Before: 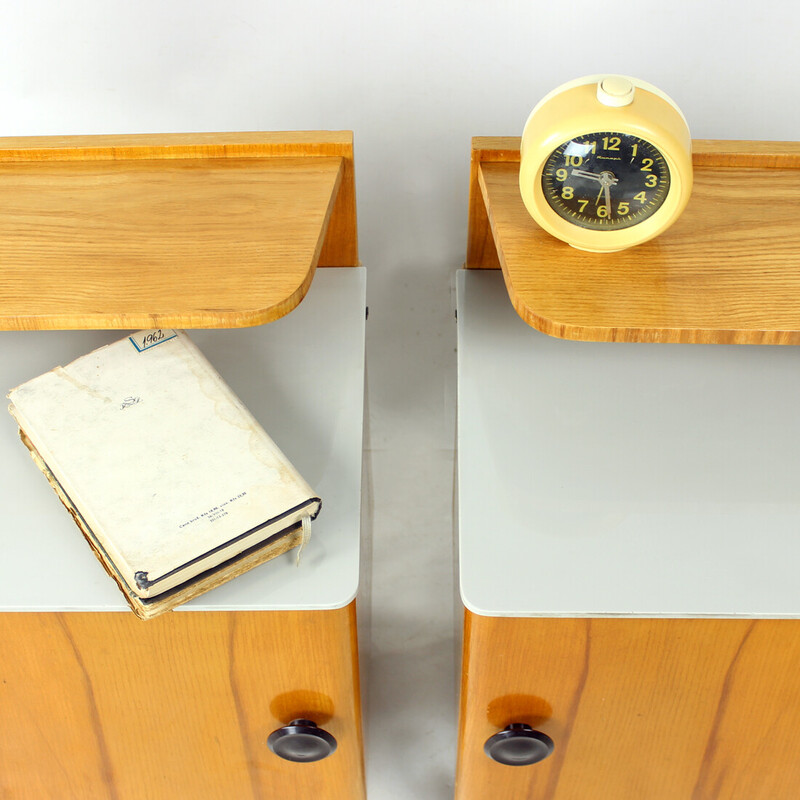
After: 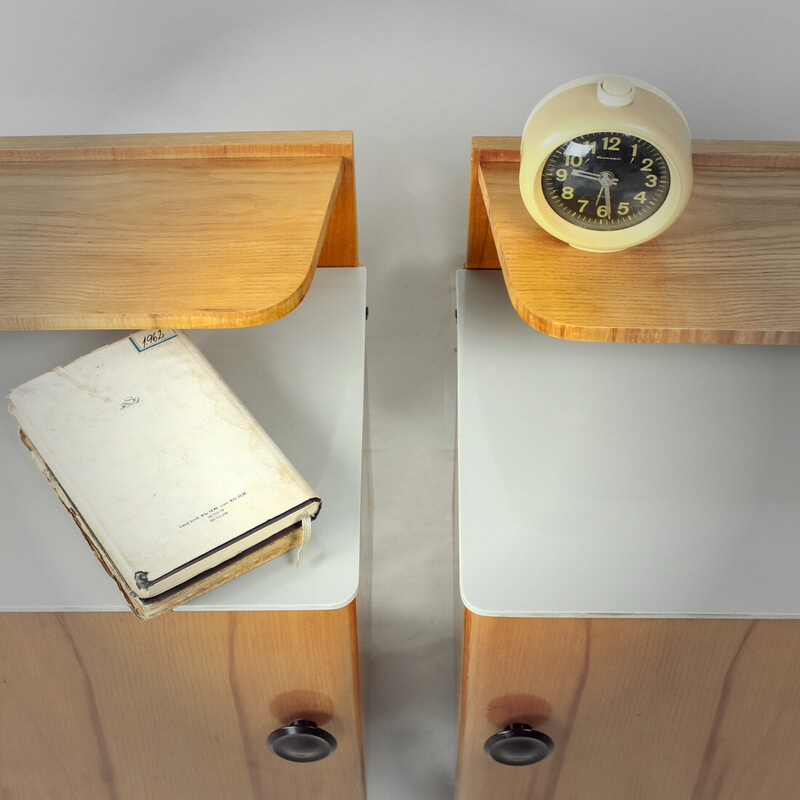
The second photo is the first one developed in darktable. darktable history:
vignetting: fall-off start 47.68%, brightness -0.516, saturation -0.518, center (-0.033, -0.035), automatic ratio true, width/height ratio 1.285
